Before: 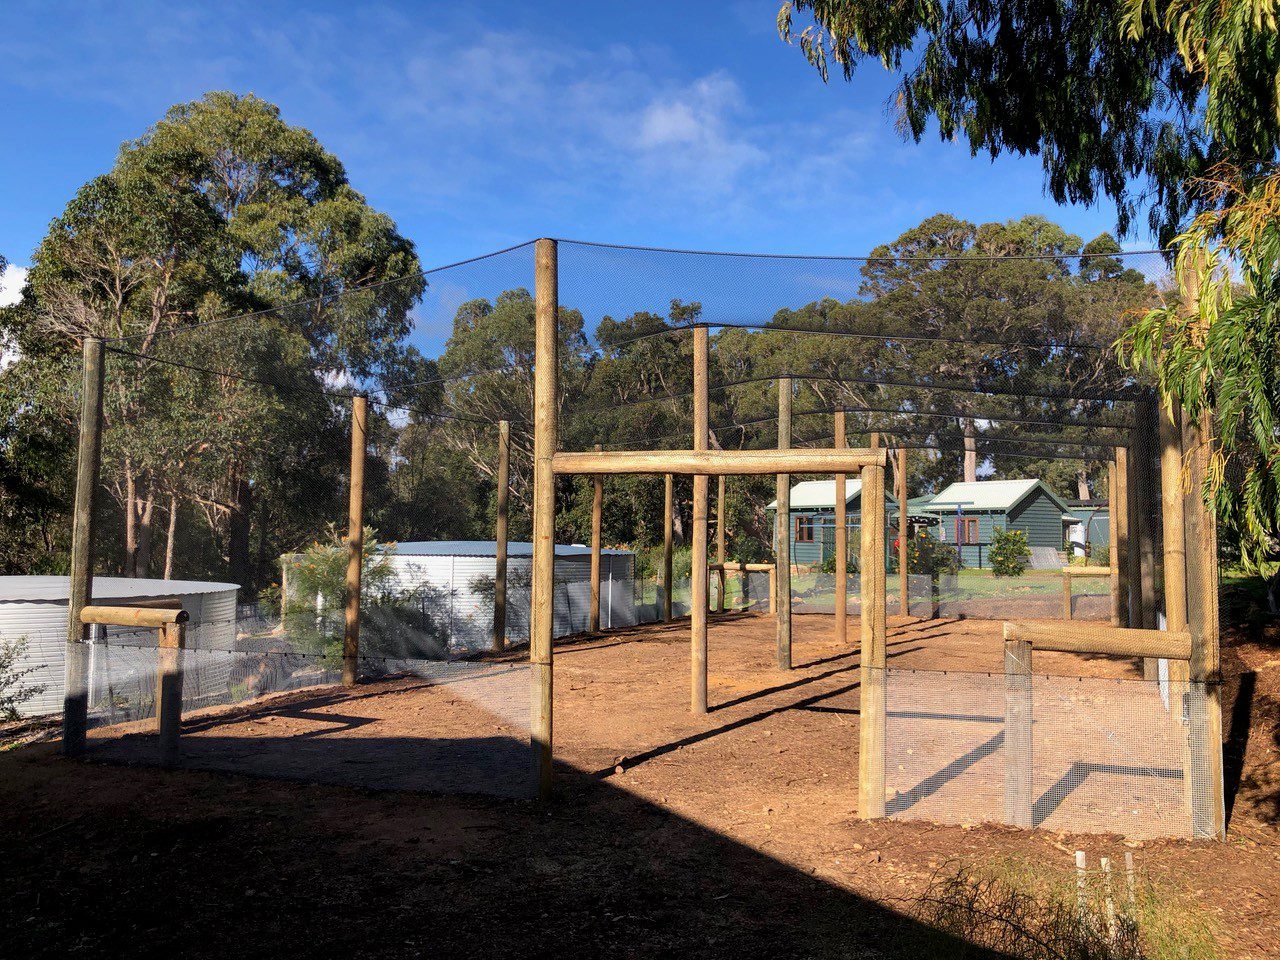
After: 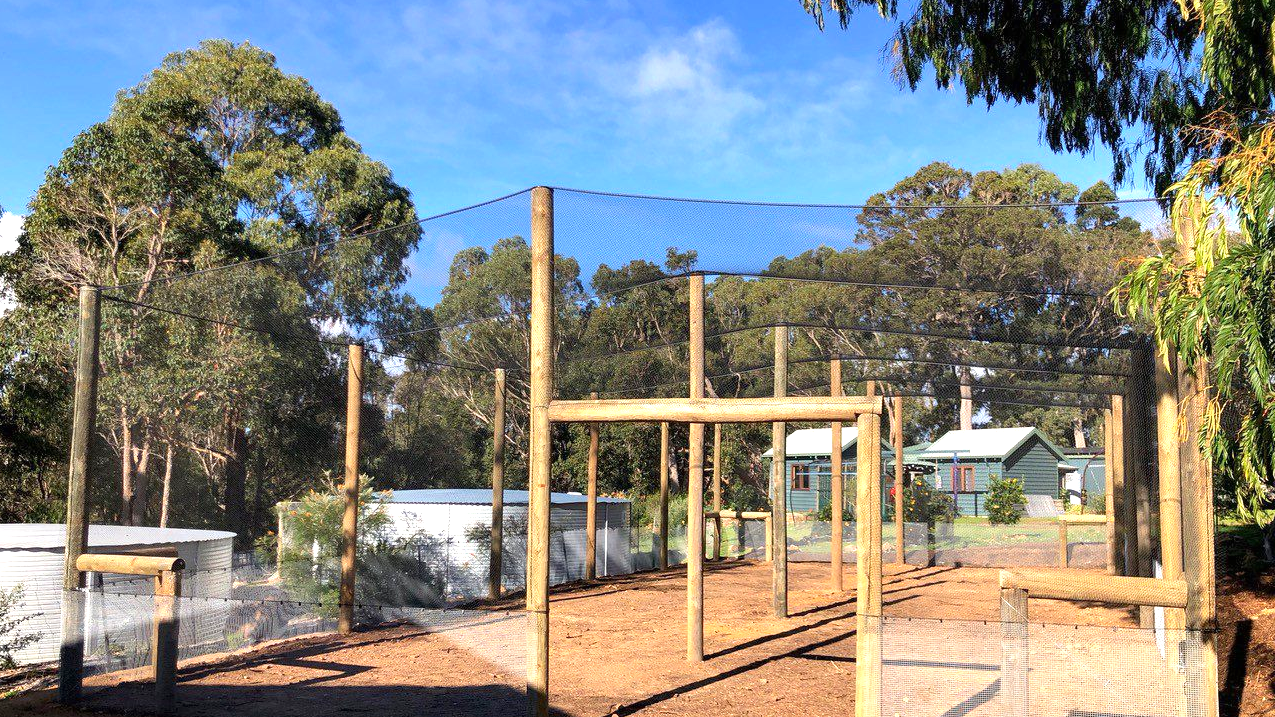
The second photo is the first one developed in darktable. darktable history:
crop: left 0.387%, top 5.469%, bottom 19.809%
exposure: black level correction 0, exposure 0.7 EV, compensate exposure bias true, compensate highlight preservation false
